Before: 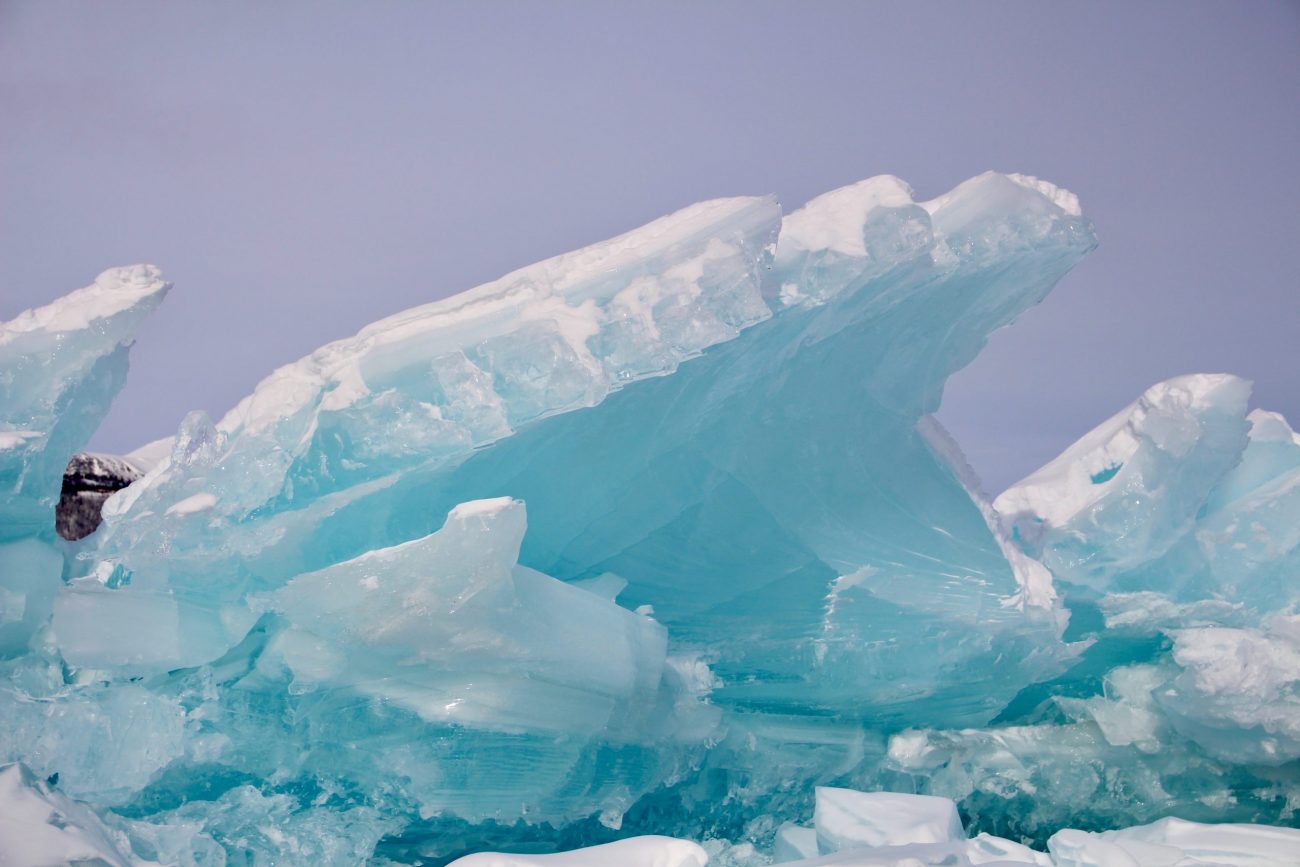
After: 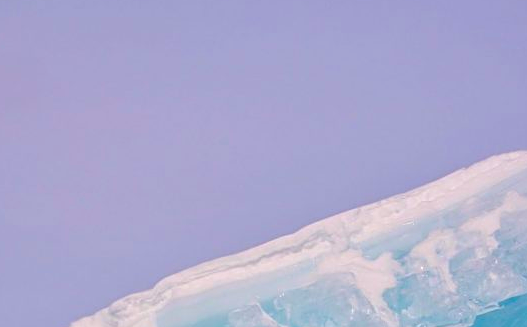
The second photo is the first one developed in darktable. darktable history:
tone equalizer: edges refinement/feathering 500, mask exposure compensation -1.57 EV, preserve details no
color balance rgb: global offset › chroma 0.281%, global offset › hue 319.53°, perceptual saturation grading › global saturation 19.915%, global vibrance 39.226%
crop: left 15.637%, top 5.431%, right 43.794%, bottom 56.849%
sharpen: radius 2.733
